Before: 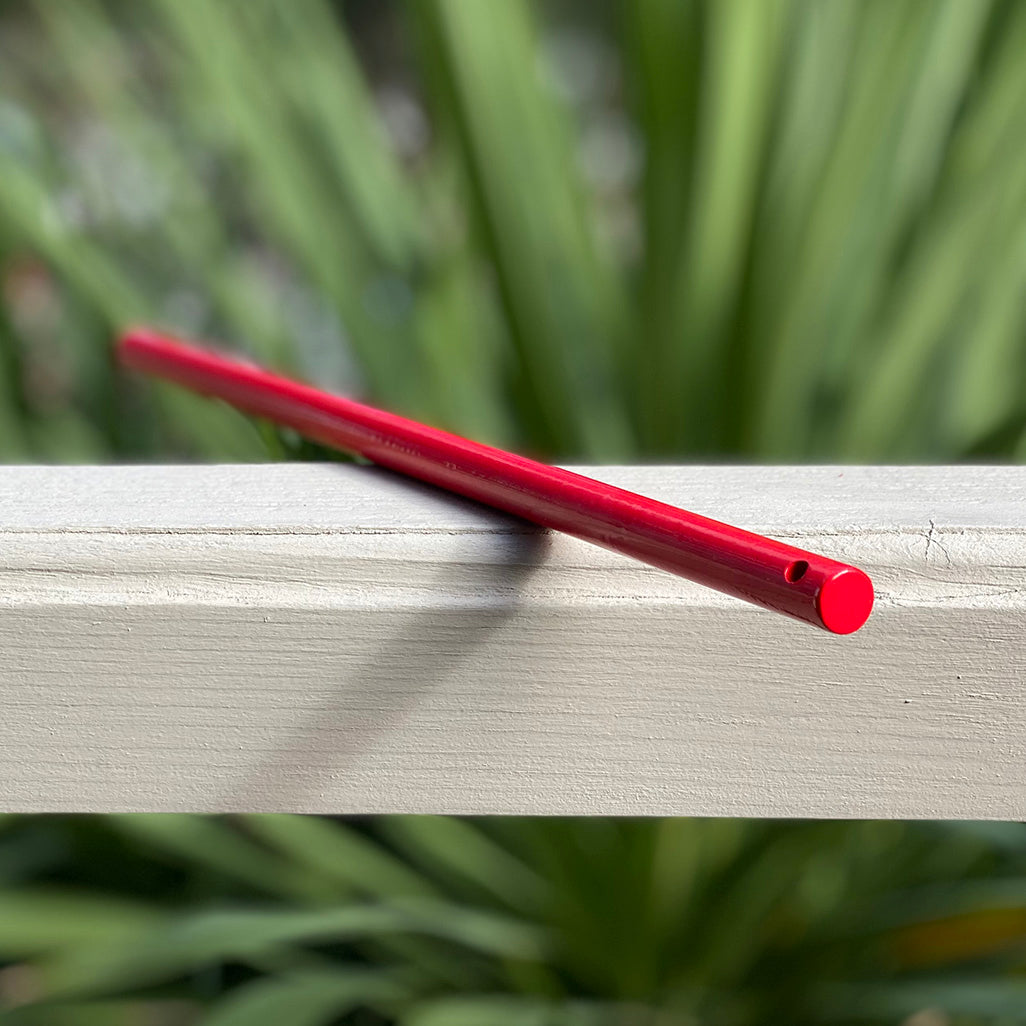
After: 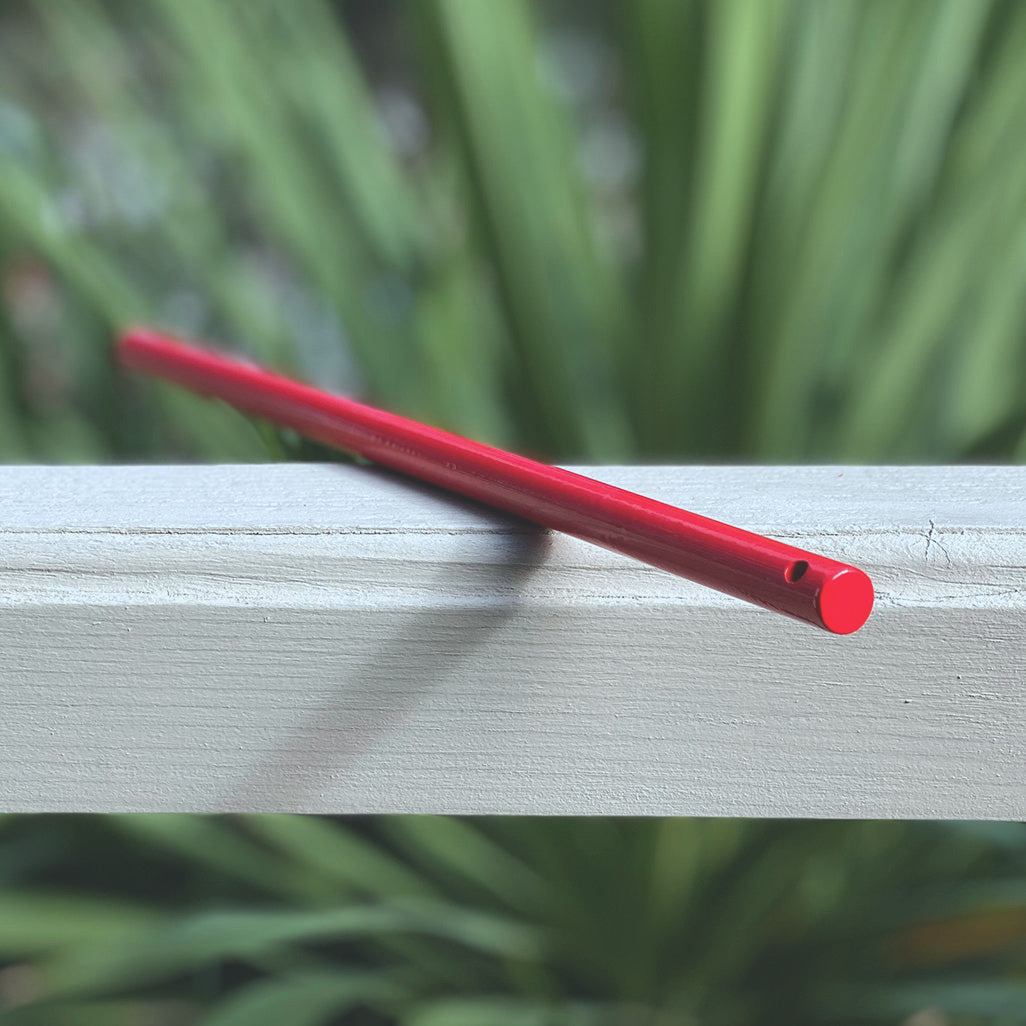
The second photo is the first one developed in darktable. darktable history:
exposure: black level correction -0.025, exposure -0.117 EV, compensate highlight preservation false
color correction: highlights a* -4.18, highlights b* -10.81
